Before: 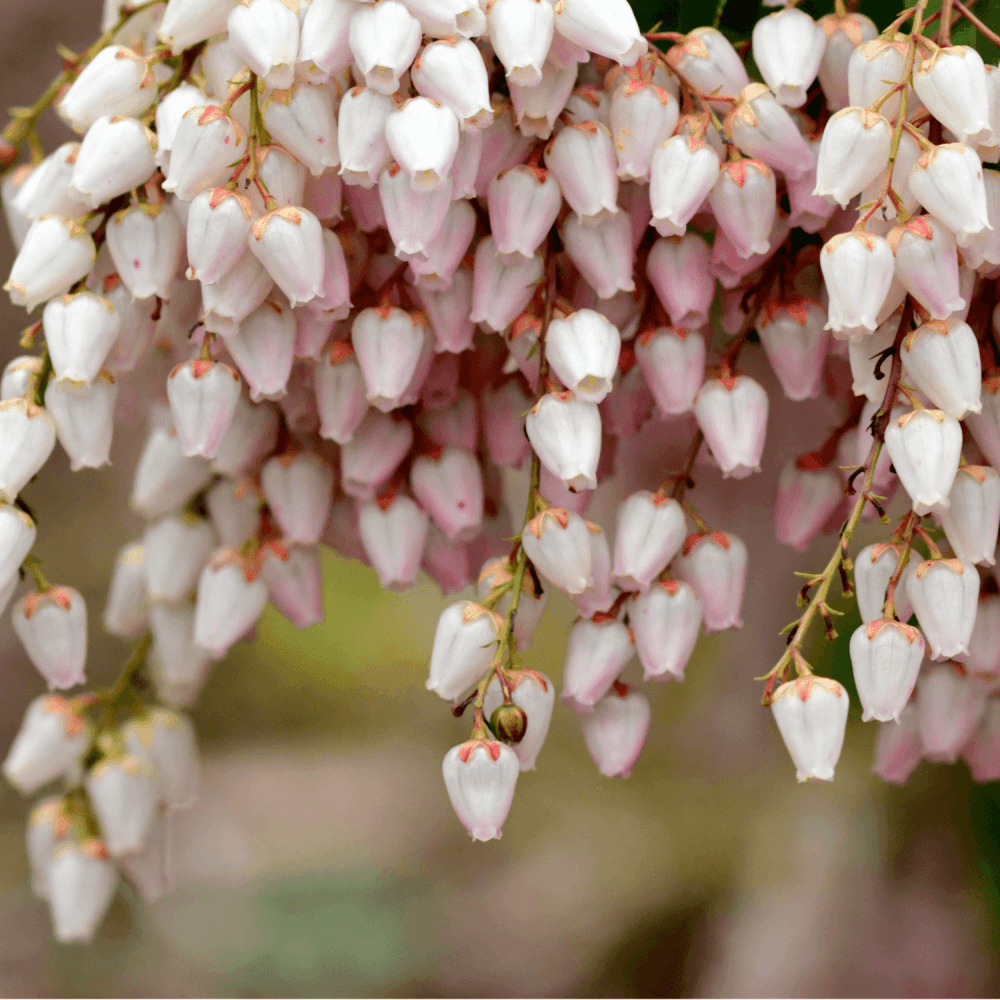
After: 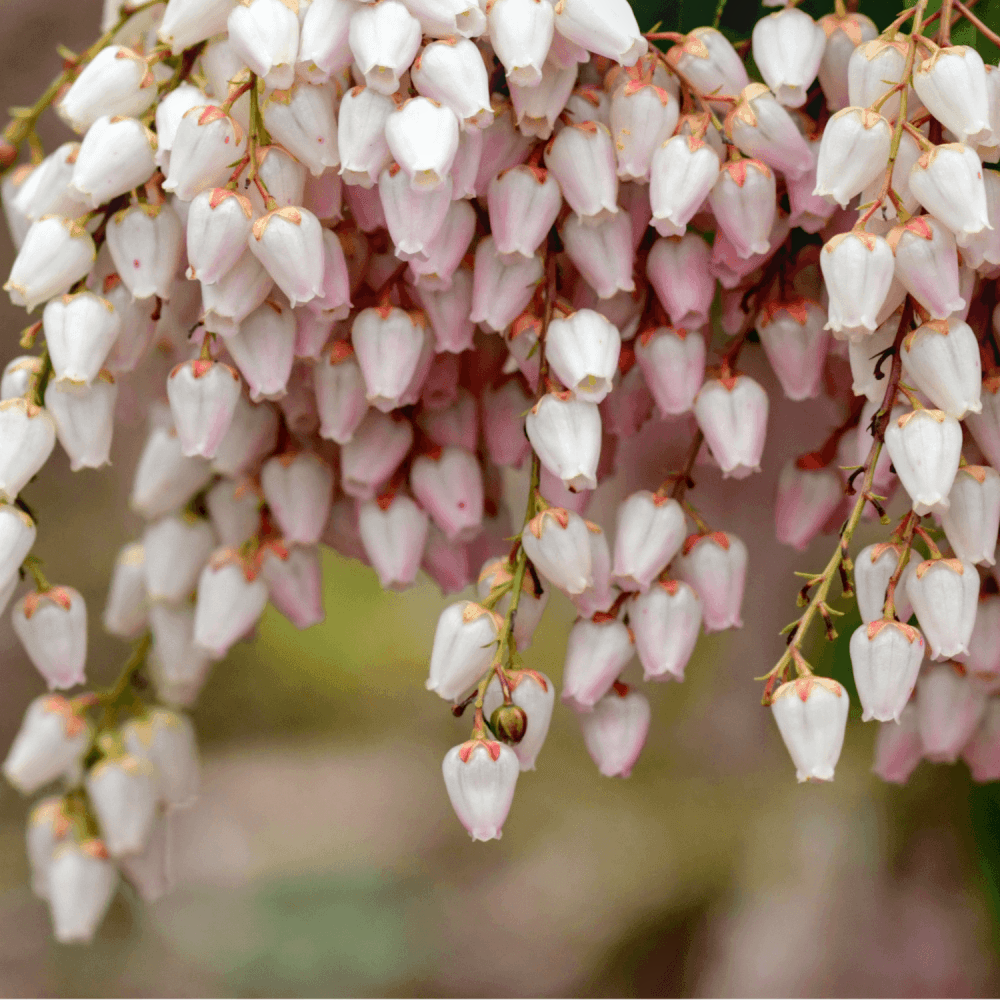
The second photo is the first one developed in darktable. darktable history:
shadows and highlights: radius 333.49, shadows 65.33, highlights 5.48, compress 87.53%, soften with gaussian
local contrast: detail 109%
exposure: black level correction 0.001, exposure 0.016 EV, compensate highlight preservation false
